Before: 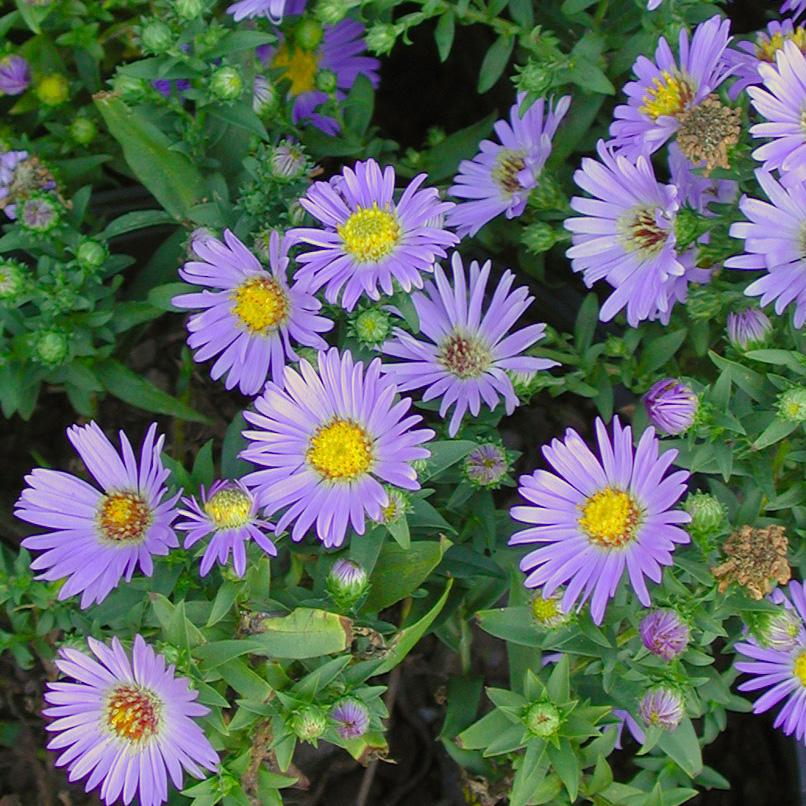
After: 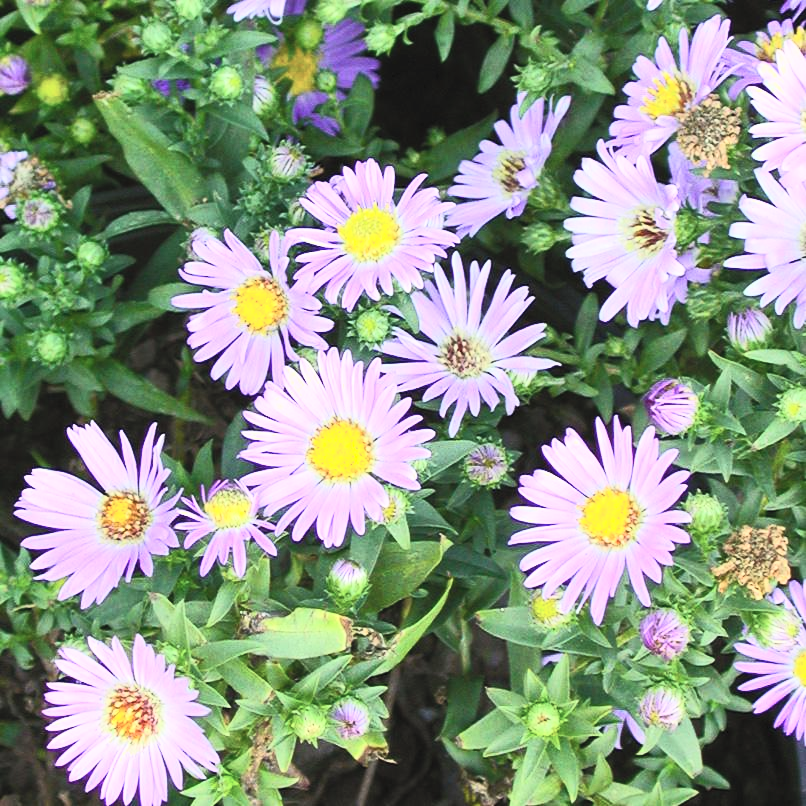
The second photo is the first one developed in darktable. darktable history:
contrast brightness saturation: contrast 0.391, brightness 0.529
tone equalizer: -8 EV -0.396 EV, -7 EV -0.396 EV, -6 EV -0.338 EV, -5 EV -0.258 EV, -3 EV 0.252 EV, -2 EV 0.345 EV, -1 EV 0.363 EV, +0 EV 0.402 EV, edges refinement/feathering 500, mask exposure compensation -1.57 EV, preserve details no
